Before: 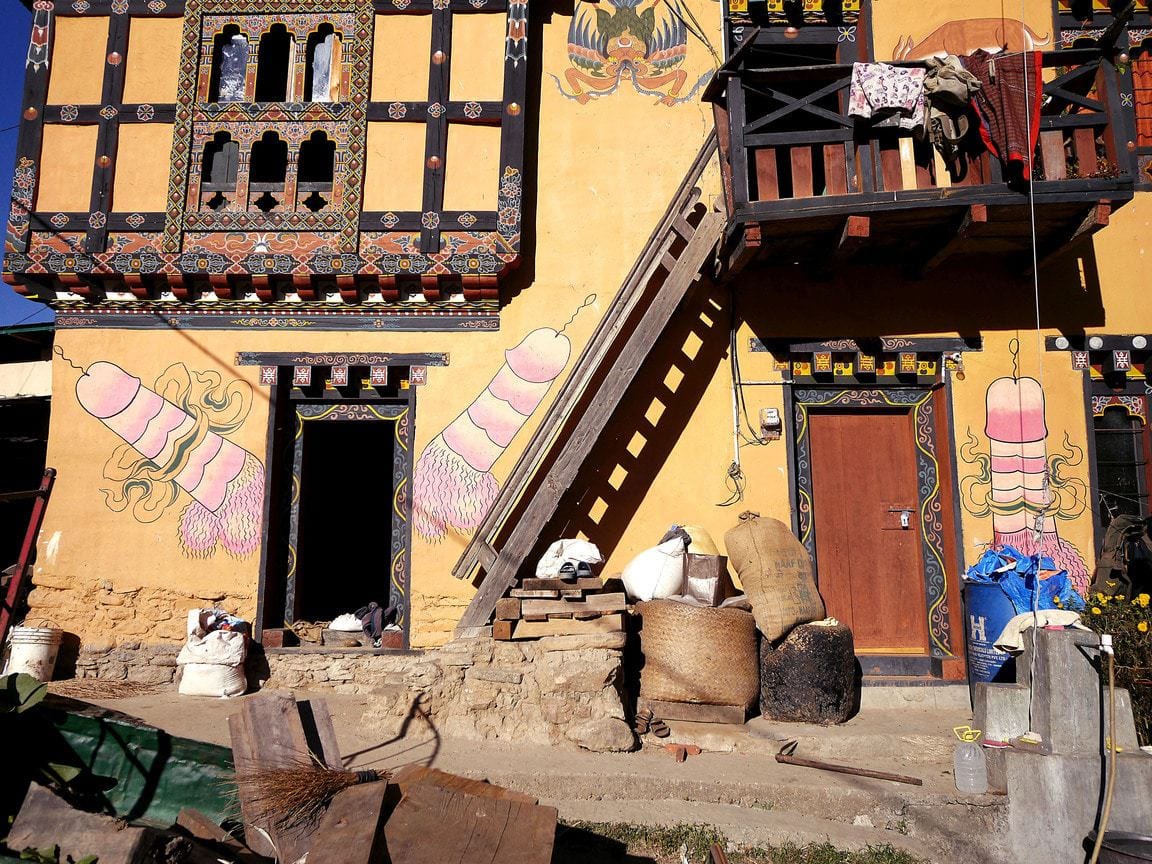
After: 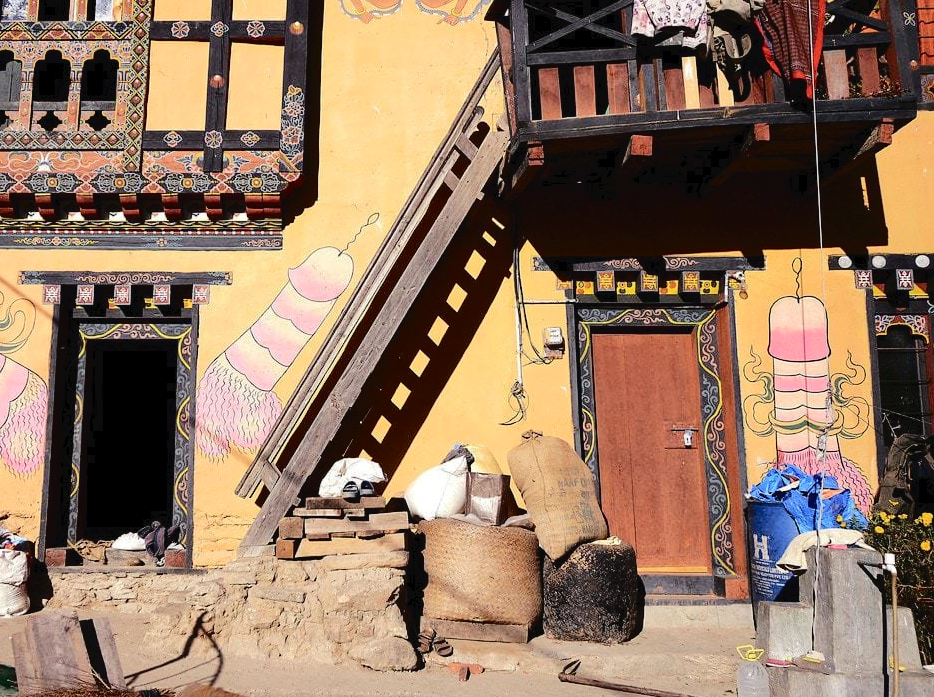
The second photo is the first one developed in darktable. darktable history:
tone curve: curves: ch0 [(0, 0) (0.003, 0.031) (0.011, 0.033) (0.025, 0.038) (0.044, 0.049) (0.069, 0.059) (0.1, 0.071) (0.136, 0.093) (0.177, 0.142) (0.224, 0.204) (0.277, 0.292) (0.335, 0.387) (0.399, 0.484) (0.468, 0.567) (0.543, 0.643) (0.623, 0.712) (0.709, 0.776) (0.801, 0.837) (0.898, 0.903) (1, 1)], color space Lab, independent channels, preserve colors none
base curve: curves: ch0 [(0, 0) (0.472, 0.455) (1, 1)], preserve colors none
crop: left 18.908%, top 9.434%, right 0%, bottom 9.784%
